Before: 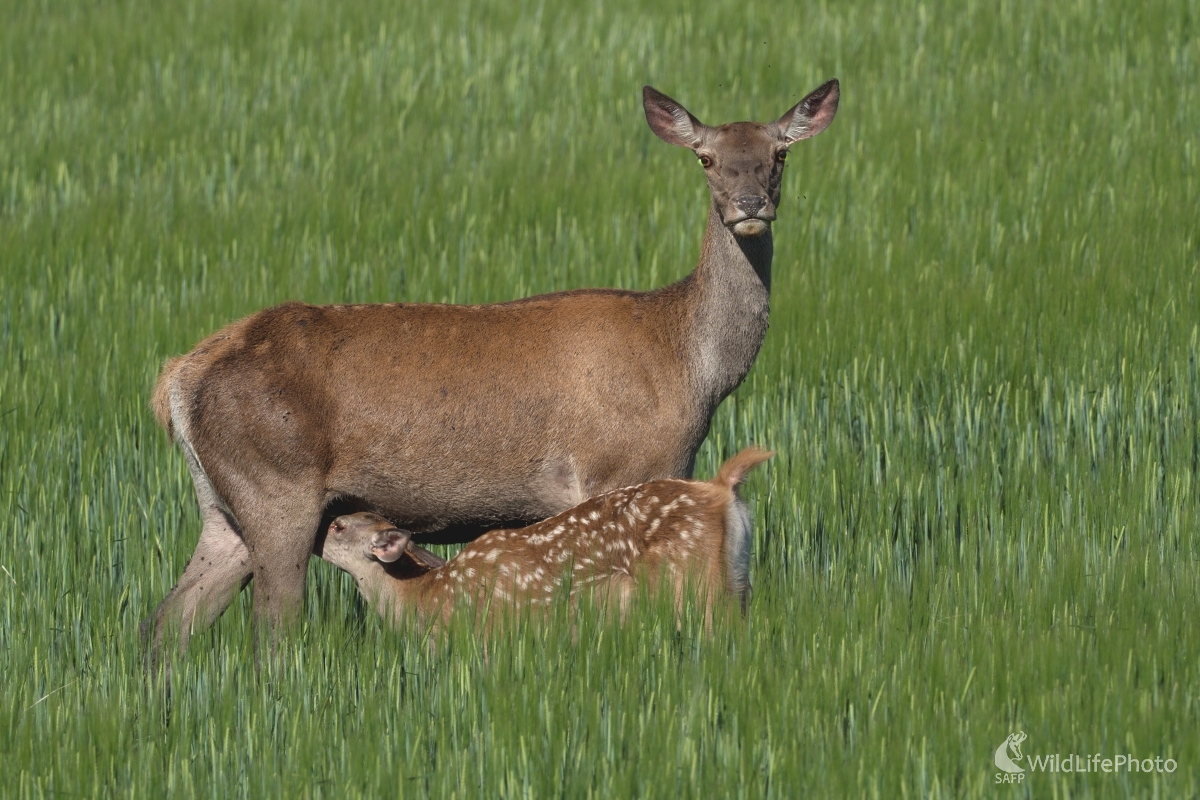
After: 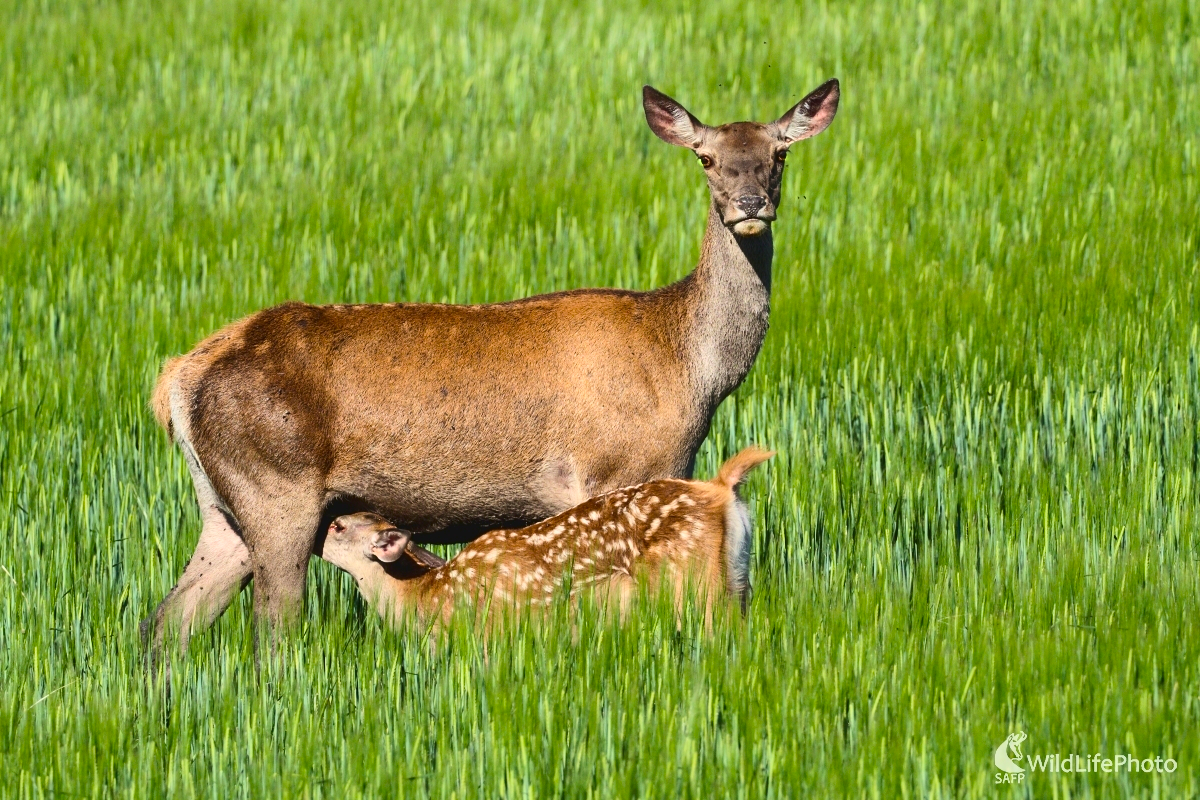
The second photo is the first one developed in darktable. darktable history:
color balance rgb: perceptual saturation grading › global saturation 25%, perceptual brilliance grading › mid-tones 10%, perceptual brilliance grading › shadows 15%, global vibrance 20%
contrast brightness saturation: contrast 0.4, brightness 0.1, saturation 0.21
